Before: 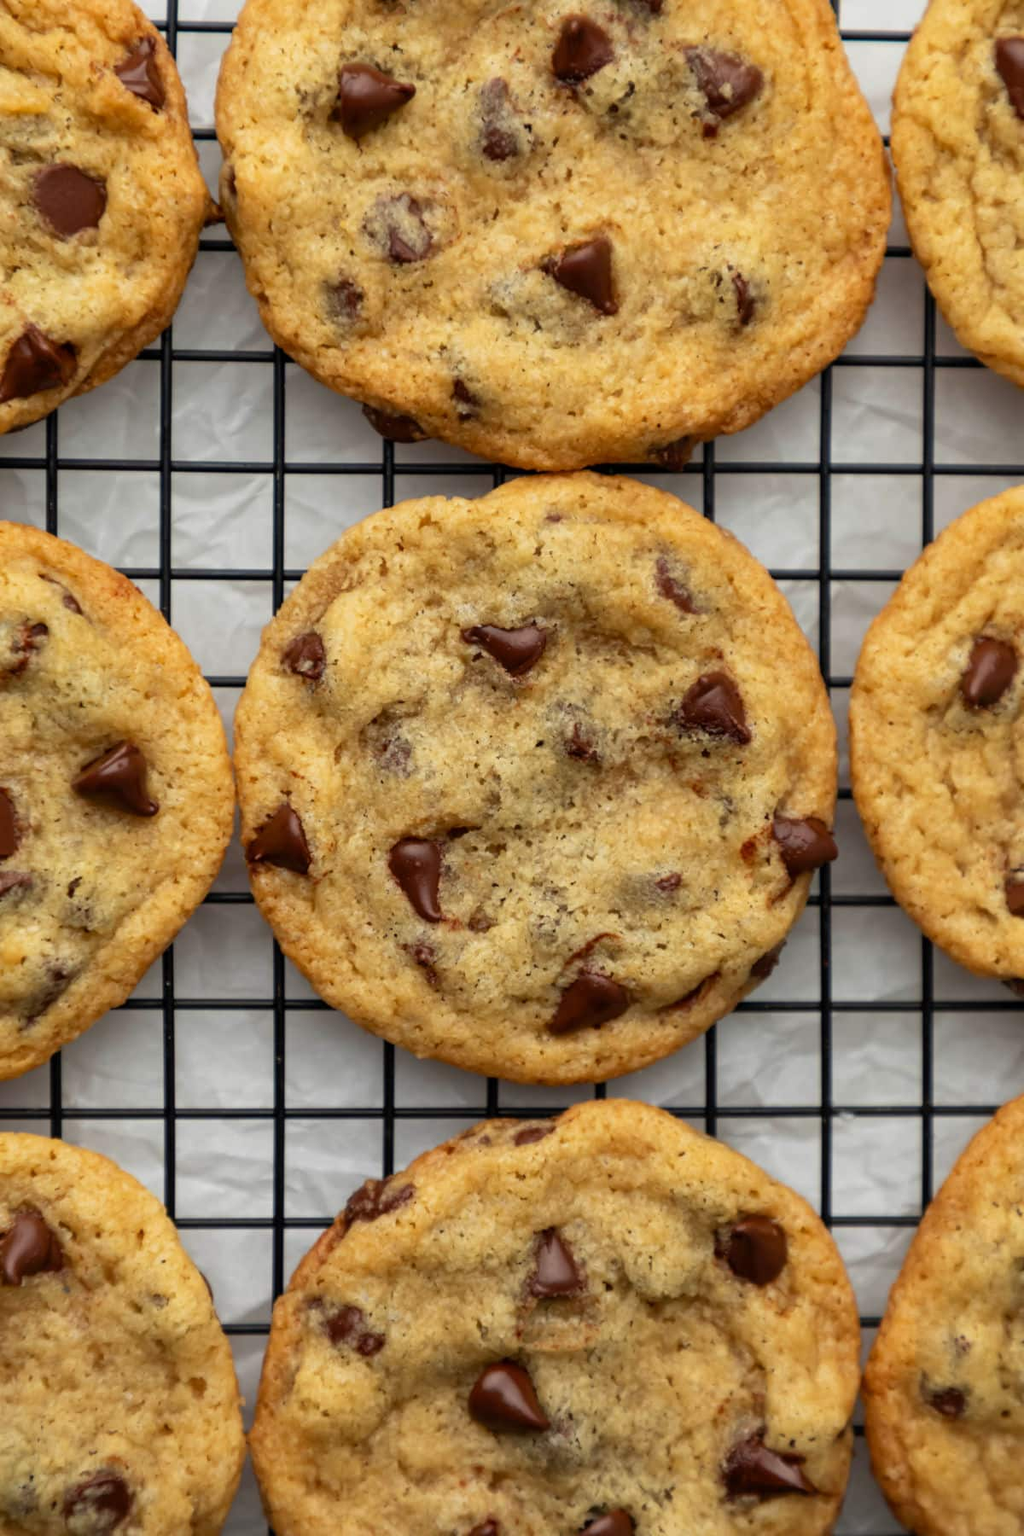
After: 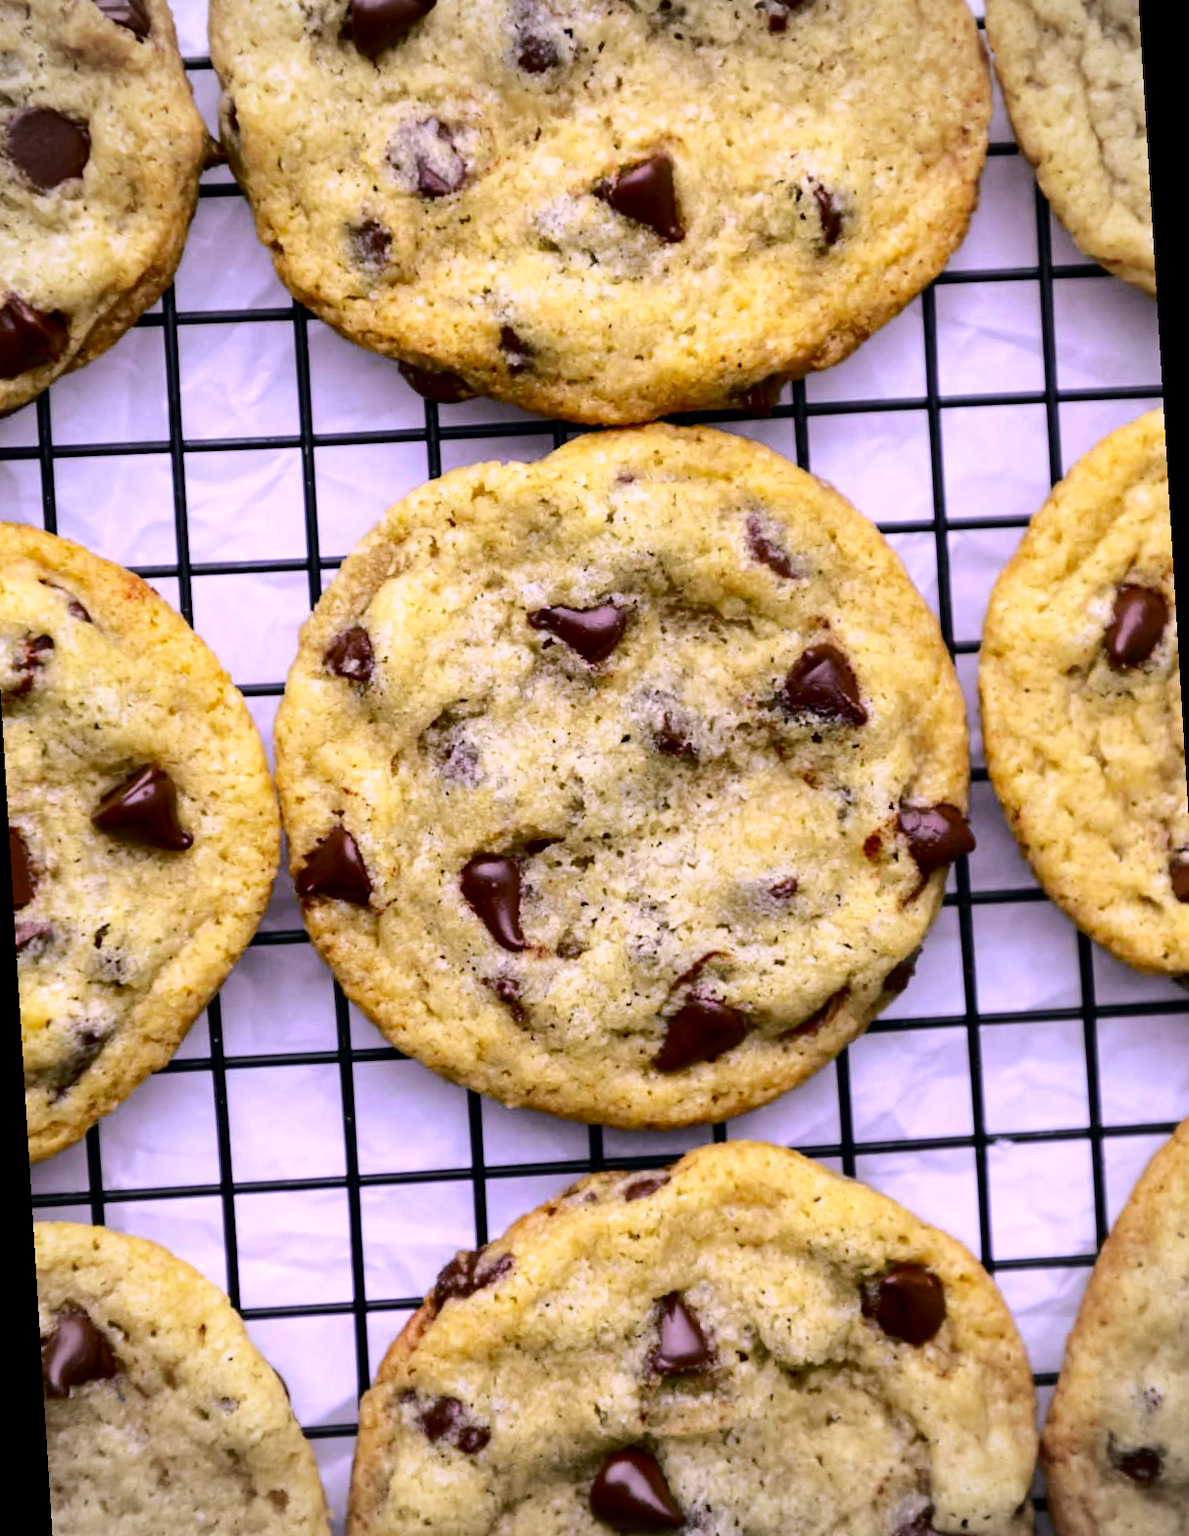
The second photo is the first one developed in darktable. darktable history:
rotate and perspective: rotation -3.52°, crop left 0.036, crop right 0.964, crop top 0.081, crop bottom 0.919
contrast brightness saturation: saturation -0.04
vignetting: fall-off radius 45%, brightness -0.33
white balance: red 0.766, blue 1.537
exposure: exposure 0.376 EV, compensate highlight preservation false
color correction: highlights a* 17.88, highlights b* 18.79
tone equalizer: -8 EV -0.417 EV, -7 EV -0.389 EV, -6 EV -0.333 EV, -5 EV -0.222 EV, -3 EV 0.222 EV, -2 EV 0.333 EV, -1 EV 0.389 EV, +0 EV 0.417 EV, edges refinement/feathering 500, mask exposure compensation -1.57 EV, preserve details no
tone curve: curves: ch0 [(0, 0) (0.058, 0.027) (0.214, 0.183) (0.295, 0.288) (0.48, 0.541) (0.658, 0.703) (0.741, 0.775) (0.844, 0.866) (0.986, 0.957)]; ch1 [(0, 0) (0.172, 0.123) (0.312, 0.296) (0.437, 0.429) (0.471, 0.469) (0.502, 0.5) (0.513, 0.515) (0.572, 0.603) (0.617, 0.653) (0.68, 0.724) (0.889, 0.924) (1, 1)]; ch2 [(0, 0) (0.411, 0.424) (0.489, 0.49) (0.502, 0.5) (0.512, 0.524) (0.549, 0.578) (0.604, 0.628) (0.709, 0.748) (1, 1)], color space Lab, independent channels, preserve colors none
